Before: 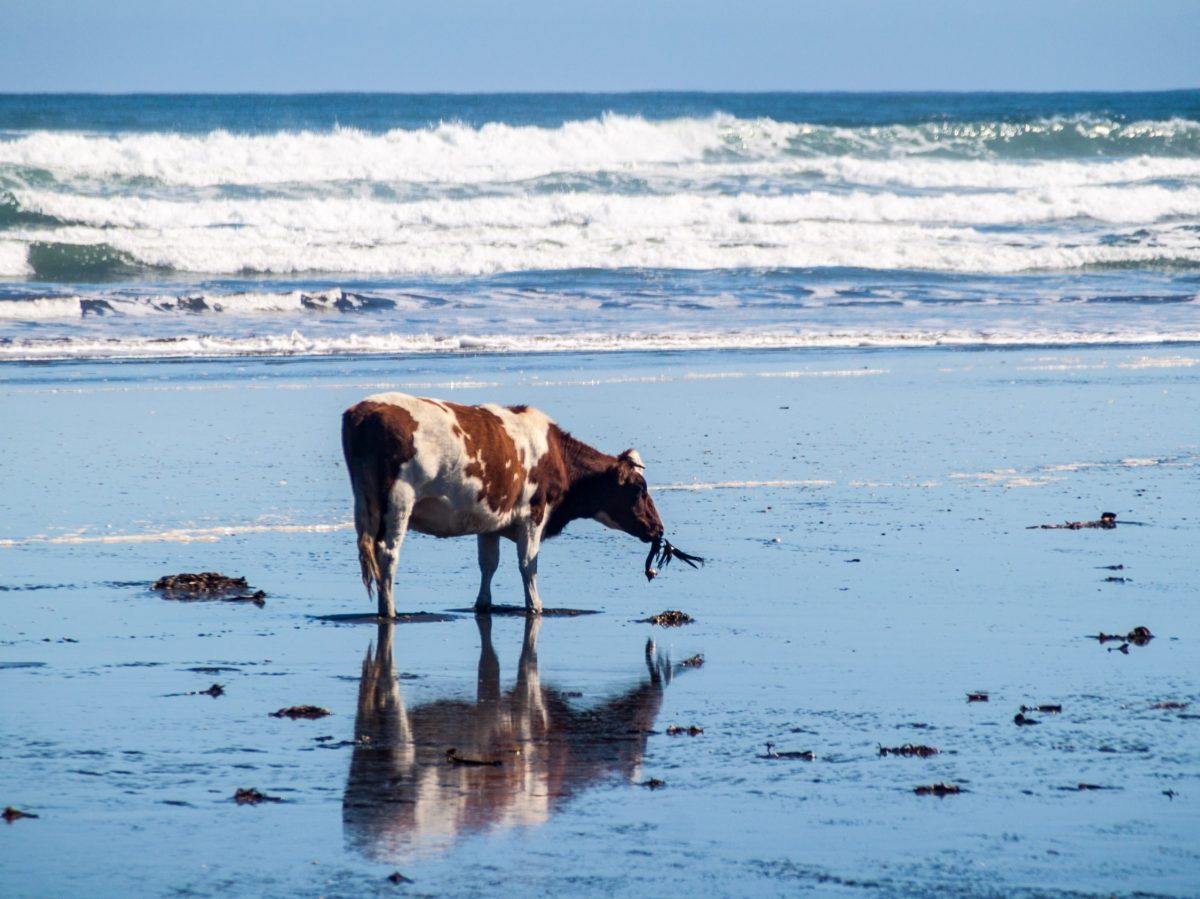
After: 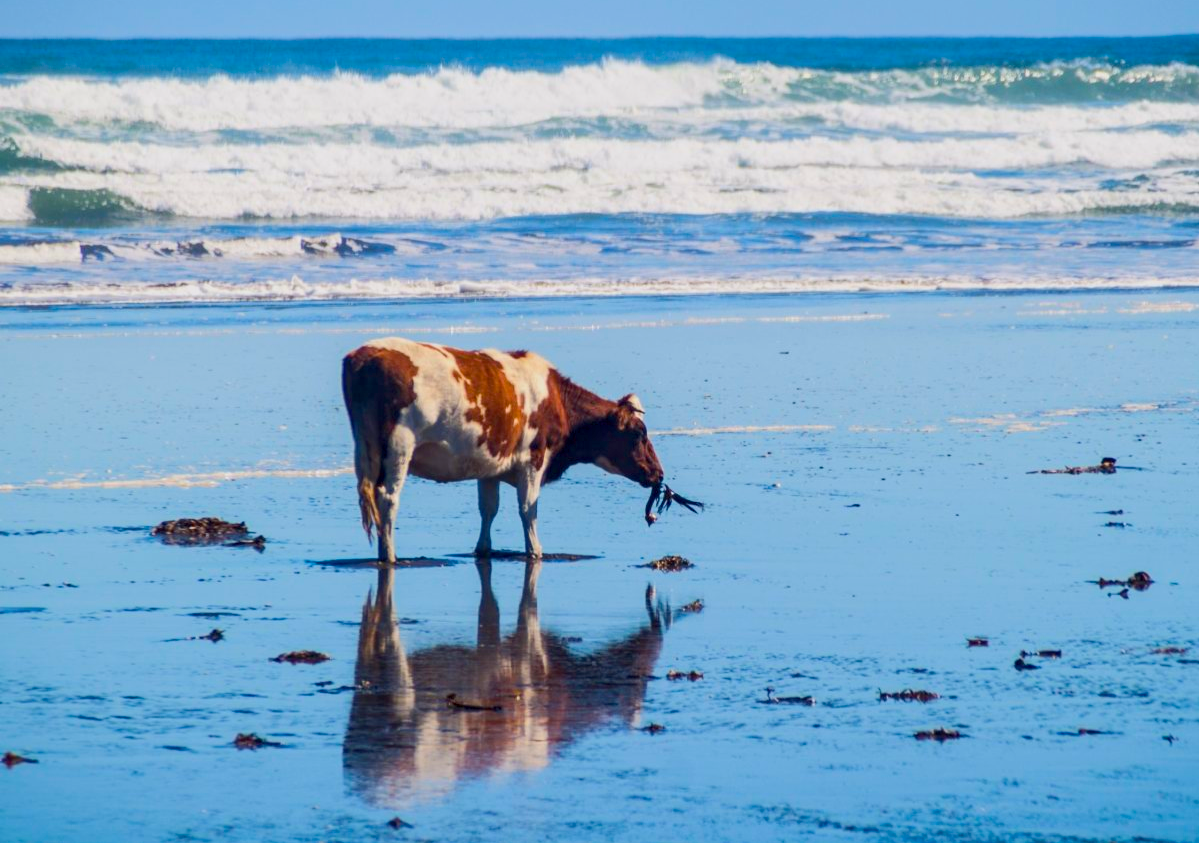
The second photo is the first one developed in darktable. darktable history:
color balance rgb: perceptual saturation grading › global saturation 33.207%, global vibrance 23.784%, contrast -25.63%
crop and rotate: top 6.177%
tone equalizer: -8 EV -0.382 EV, -7 EV -0.404 EV, -6 EV -0.359 EV, -5 EV -0.246 EV, -3 EV 0.251 EV, -2 EV 0.343 EV, -1 EV 0.409 EV, +0 EV 0.404 EV, edges refinement/feathering 500, mask exposure compensation -1.57 EV, preserve details no
